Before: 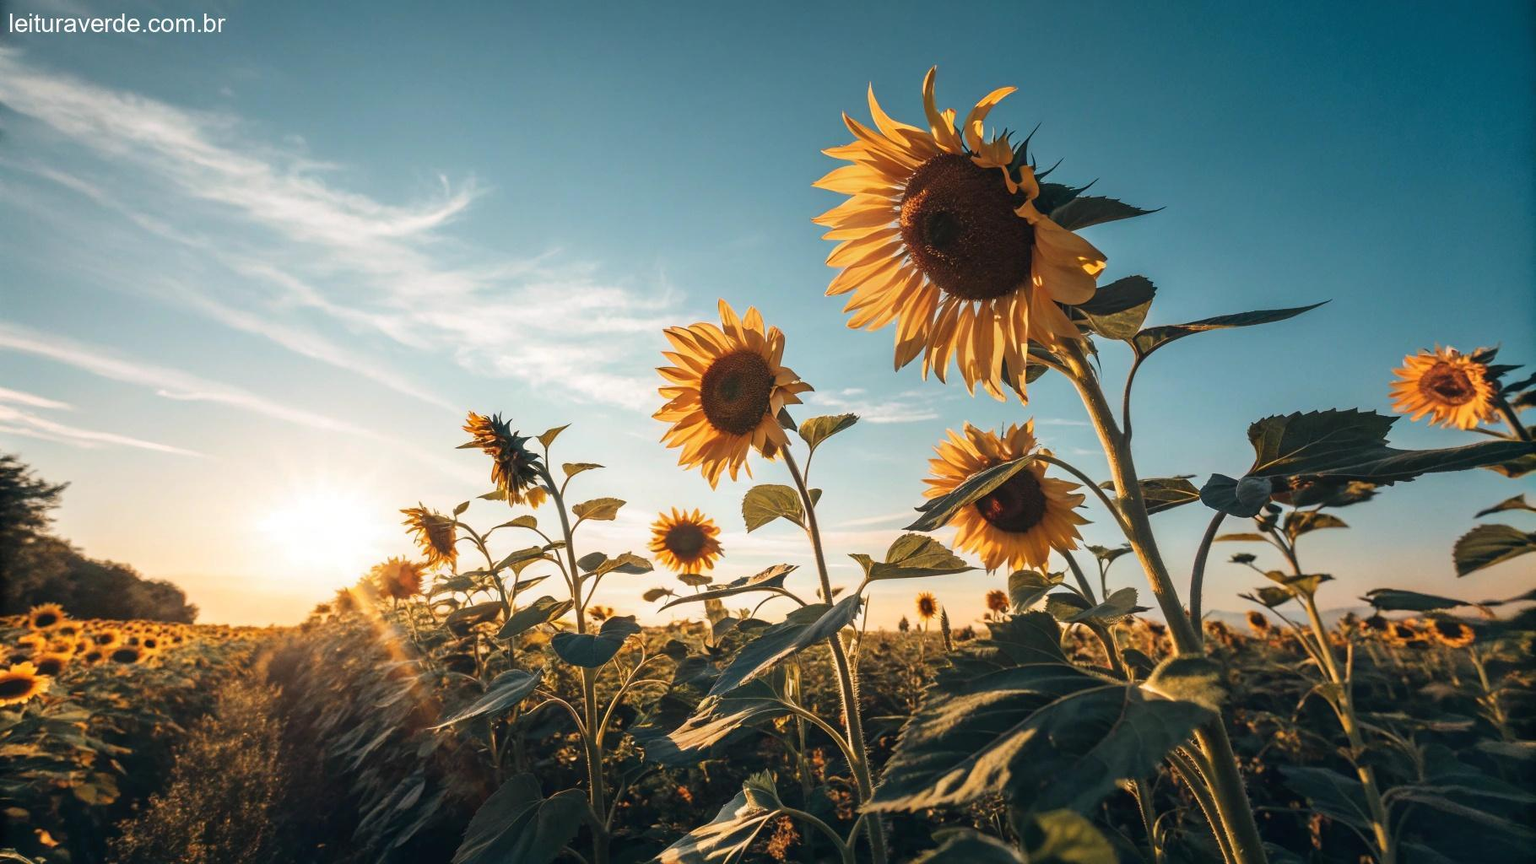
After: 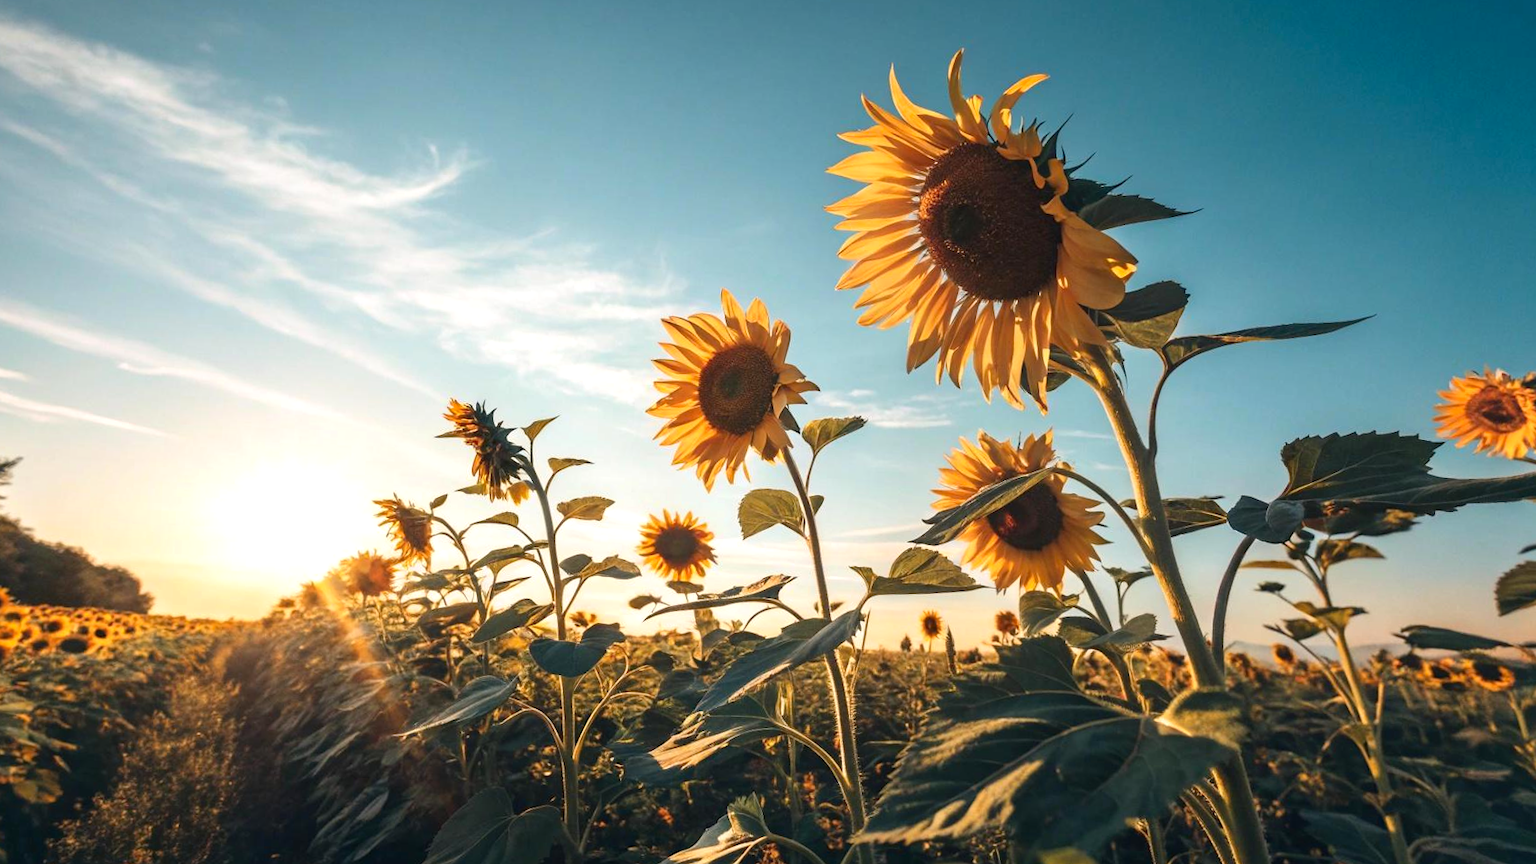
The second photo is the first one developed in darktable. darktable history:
exposure: exposure 0.233 EV, compensate highlight preservation false
contrast brightness saturation: contrast 0.041, saturation 0.069
crop and rotate: angle -2.2°
